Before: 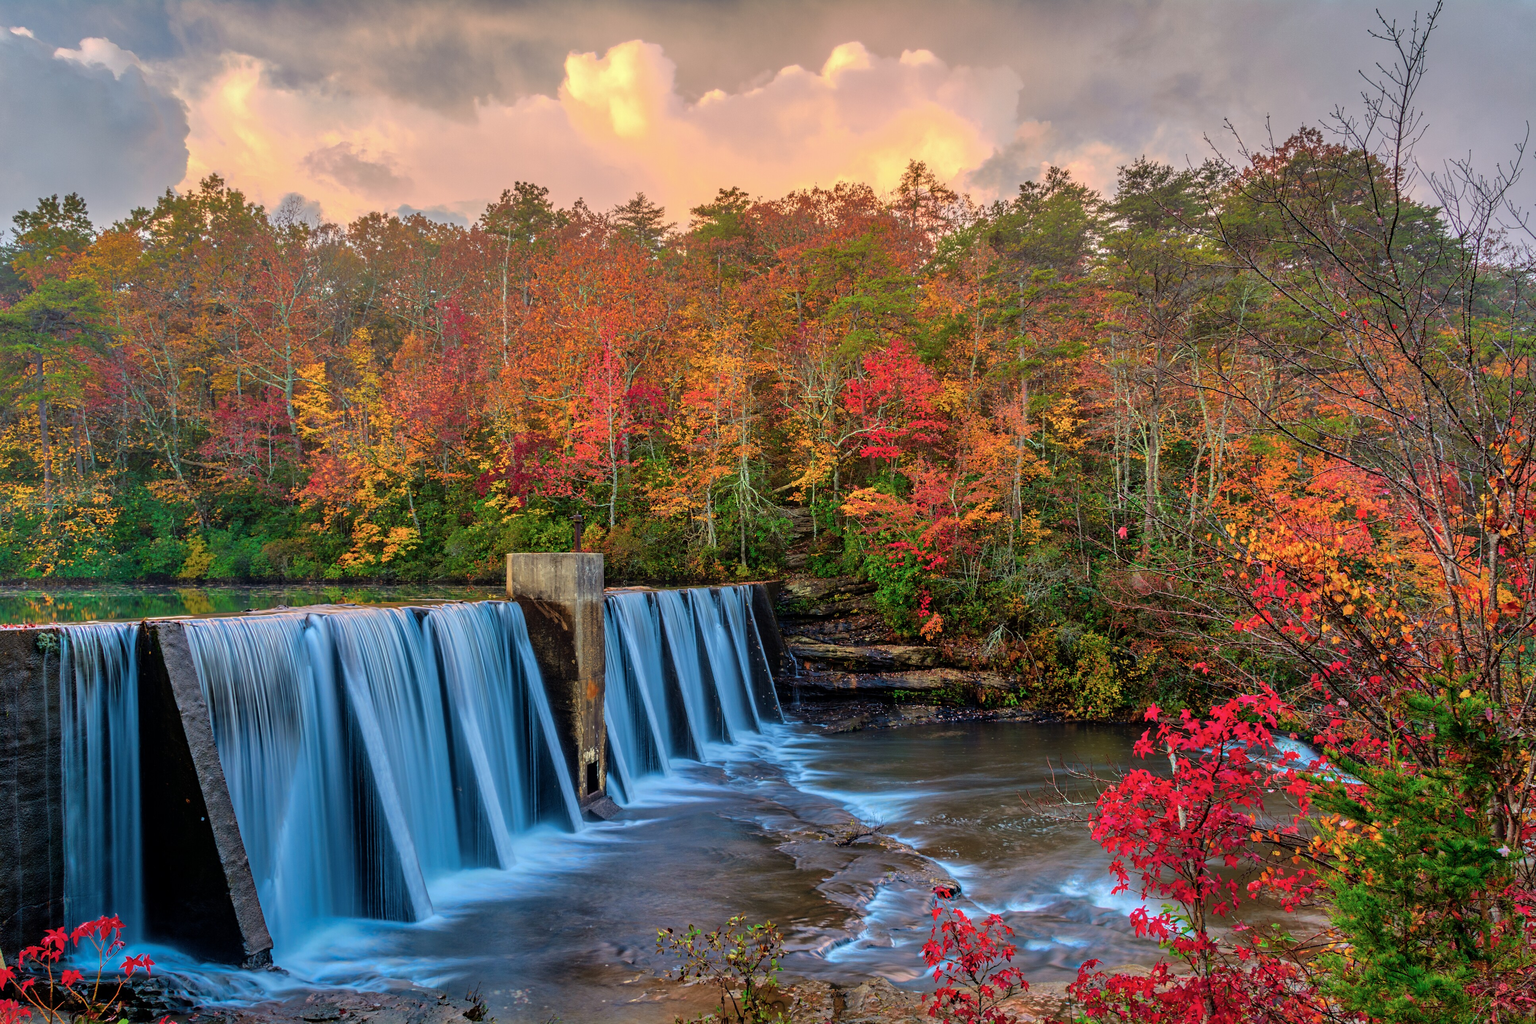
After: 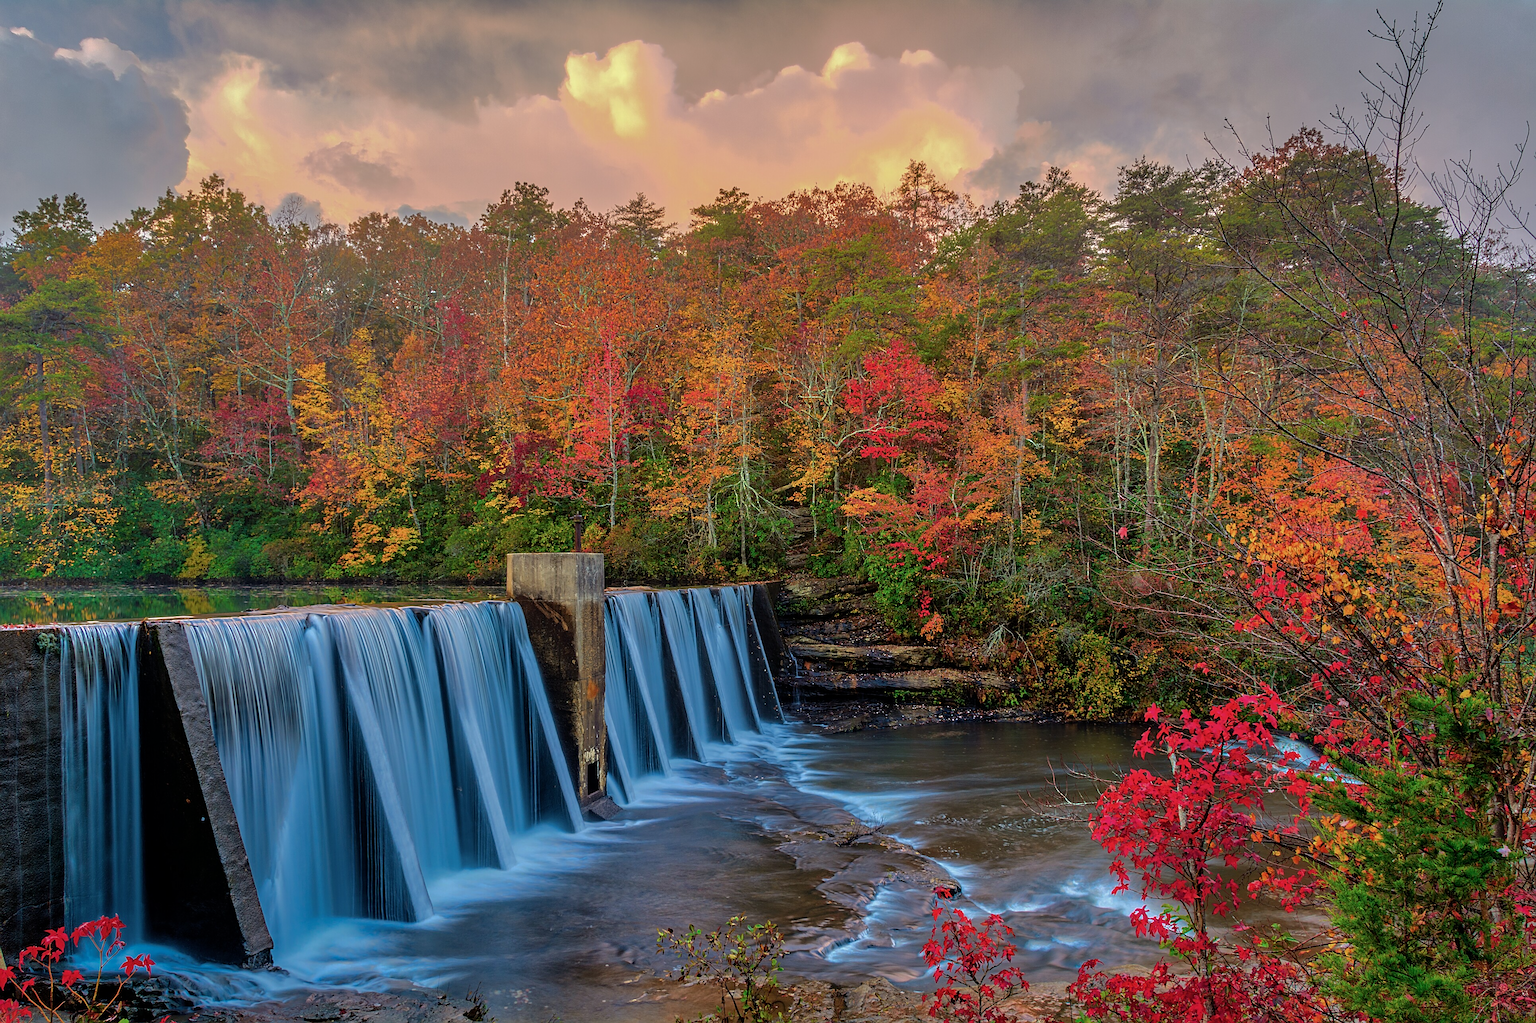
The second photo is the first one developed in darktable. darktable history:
white balance: emerald 1
tone equalizer: -8 EV -0.55 EV
tone curve: curves: ch0 [(0, 0) (0.568, 0.517) (0.8, 0.717) (1, 1)]
sharpen: on, module defaults
